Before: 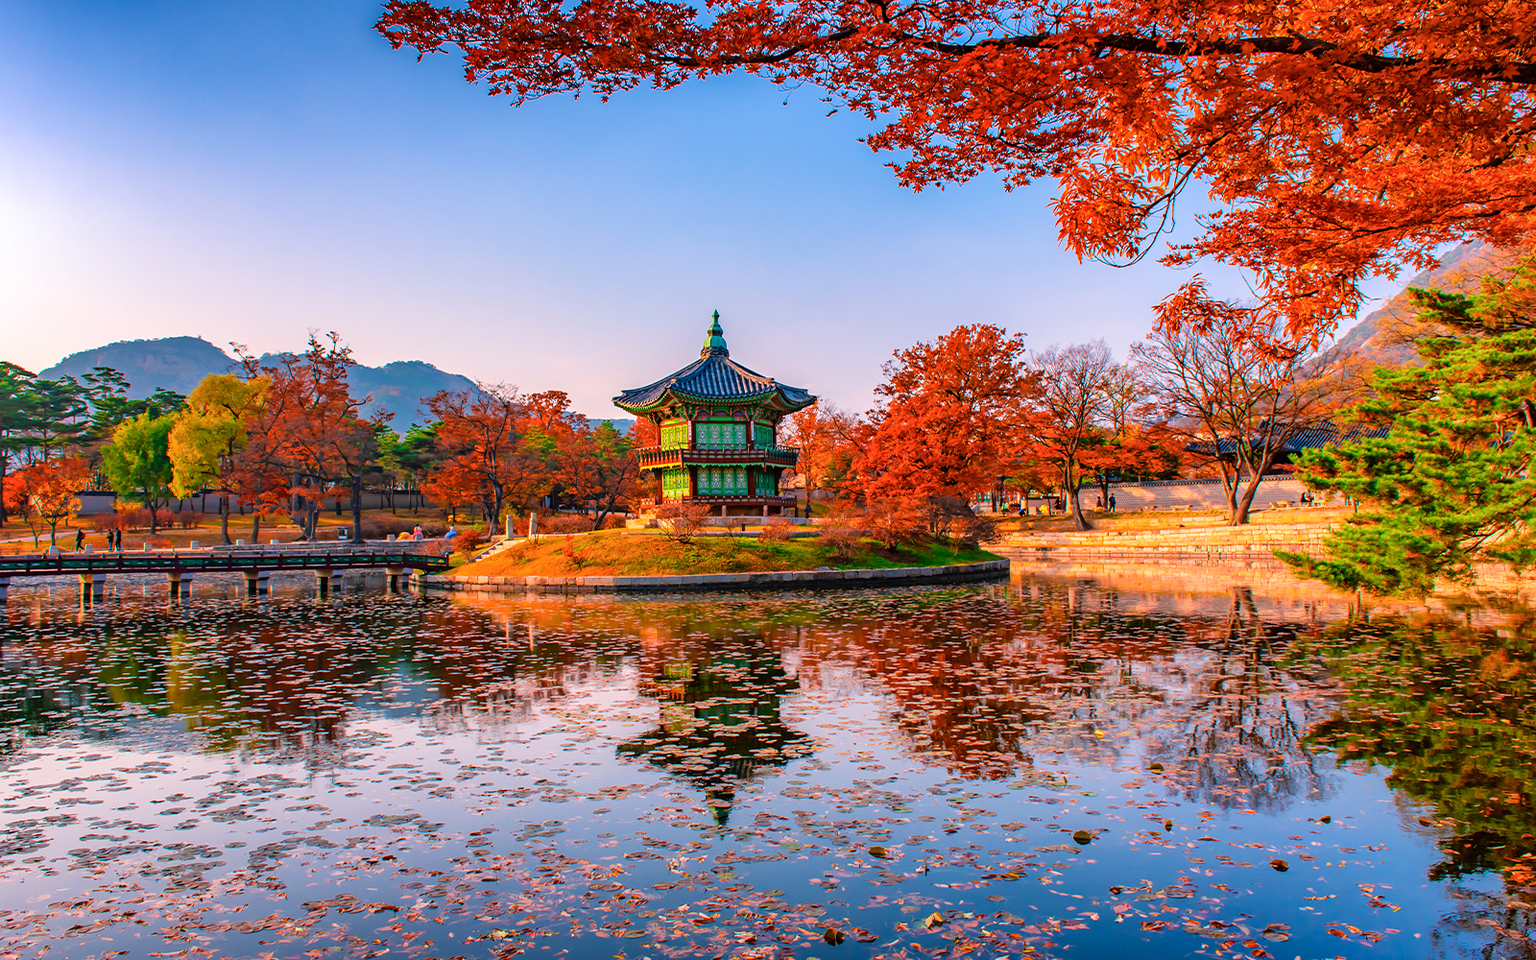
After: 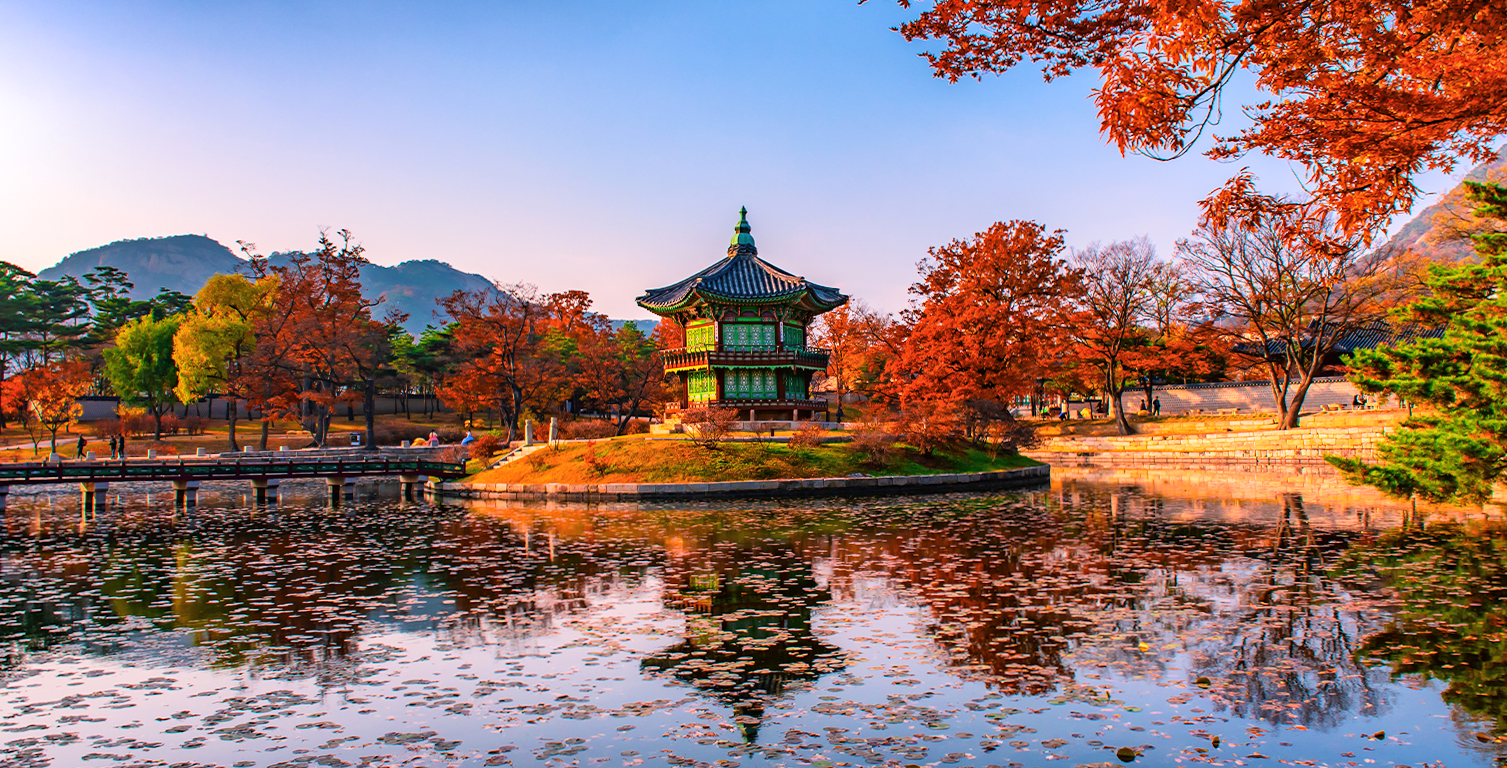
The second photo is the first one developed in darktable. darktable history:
tone curve: curves: ch0 [(0, 0) (0.003, 0.012) (0.011, 0.015) (0.025, 0.02) (0.044, 0.032) (0.069, 0.044) (0.1, 0.063) (0.136, 0.085) (0.177, 0.121) (0.224, 0.159) (0.277, 0.207) (0.335, 0.261) (0.399, 0.328) (0.468, 0.41) (0.543, 0.506) (0.623, 0.609) (0.709, 0.719) (0.801, 0.82) (0.898, 0.907) (1, 1)], color space Lab, linked channels, preserve colors none
crop and rotate: angle 0.11°, top 11.676%, right 5.476%, bottom 11.233%
